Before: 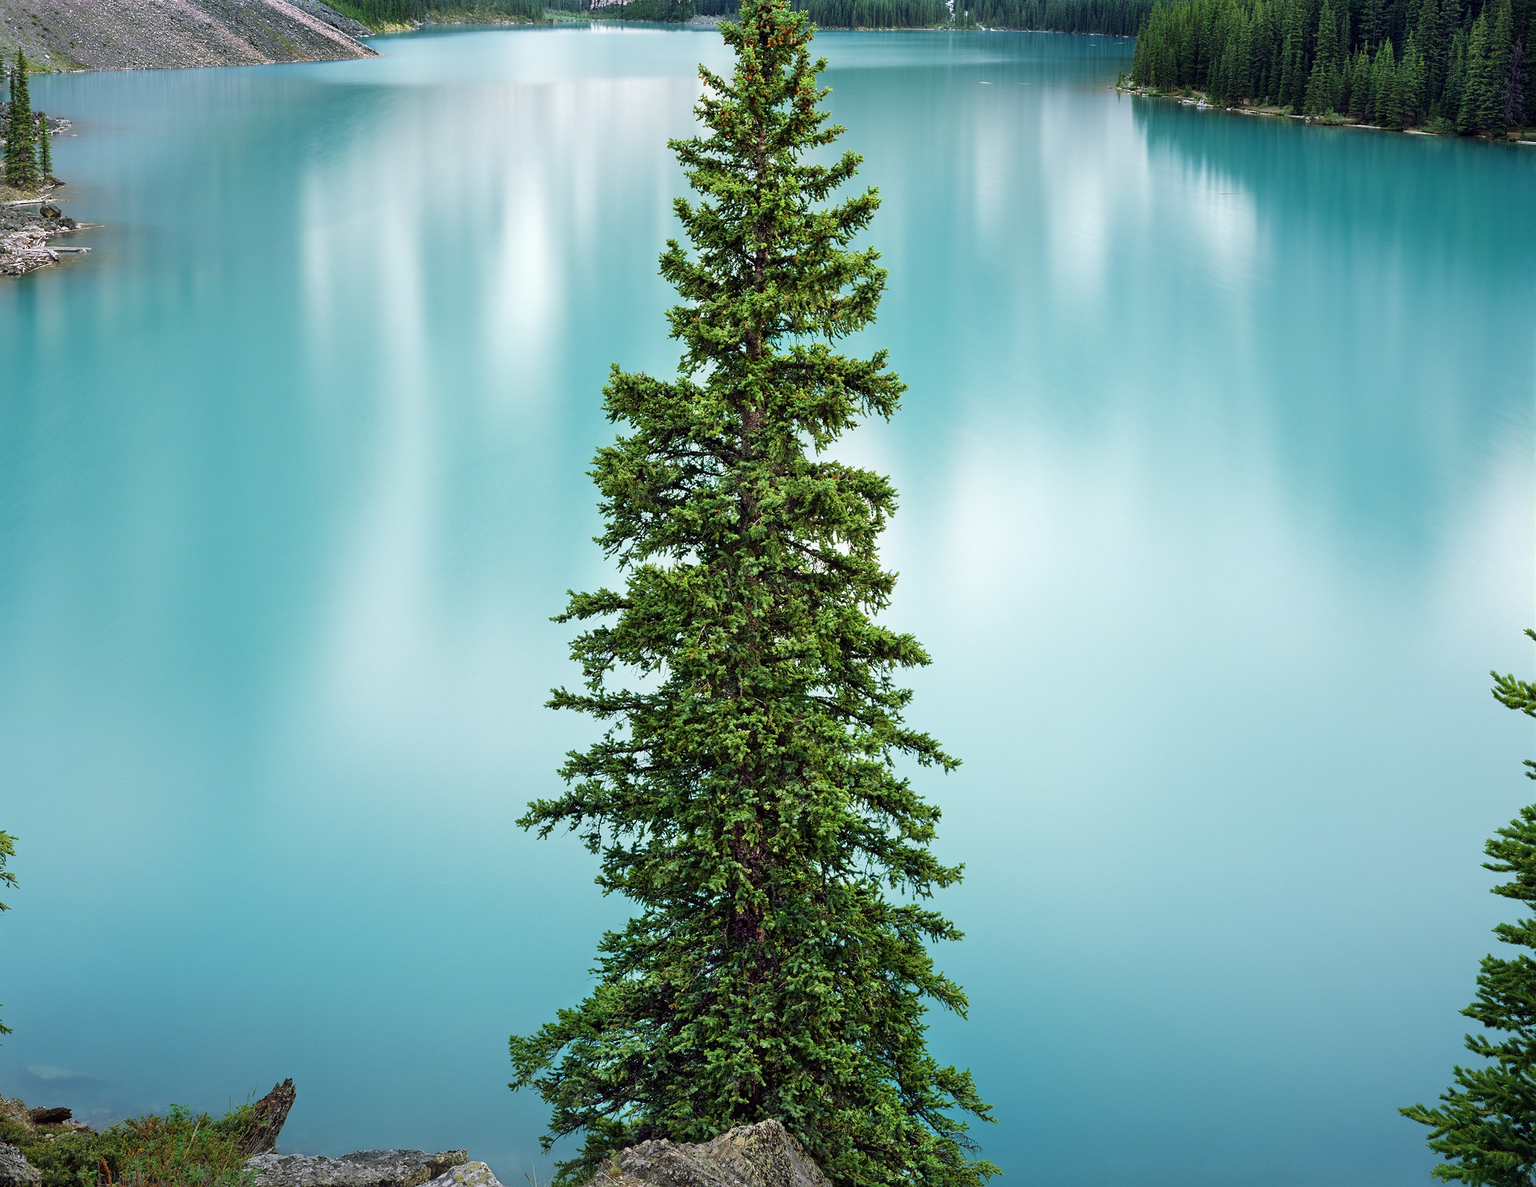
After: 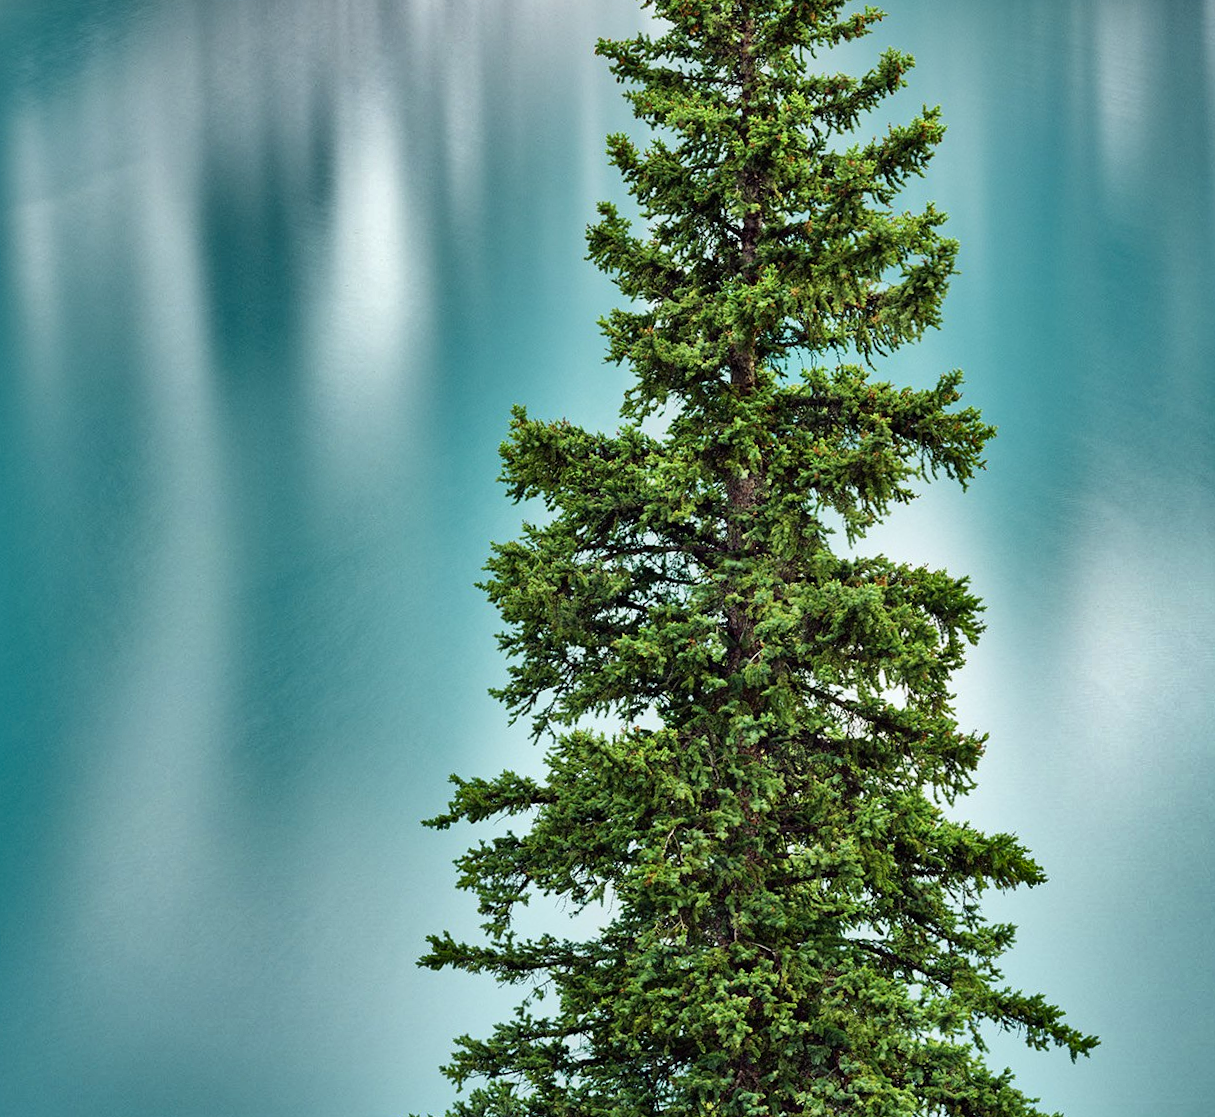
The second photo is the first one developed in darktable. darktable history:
crop: left 17.835%, top 7.675%, right 32.881%, bottom 32.213%
shadows and highlights: shadows 20.91, highlights -82.73, soften with gaussian
rotate and perspective: rotation -1.32°, lens shift (horizontal) -0.031, crop left 0.015, crop right 0.985, crop top 0.047, crop bottom 0.982
